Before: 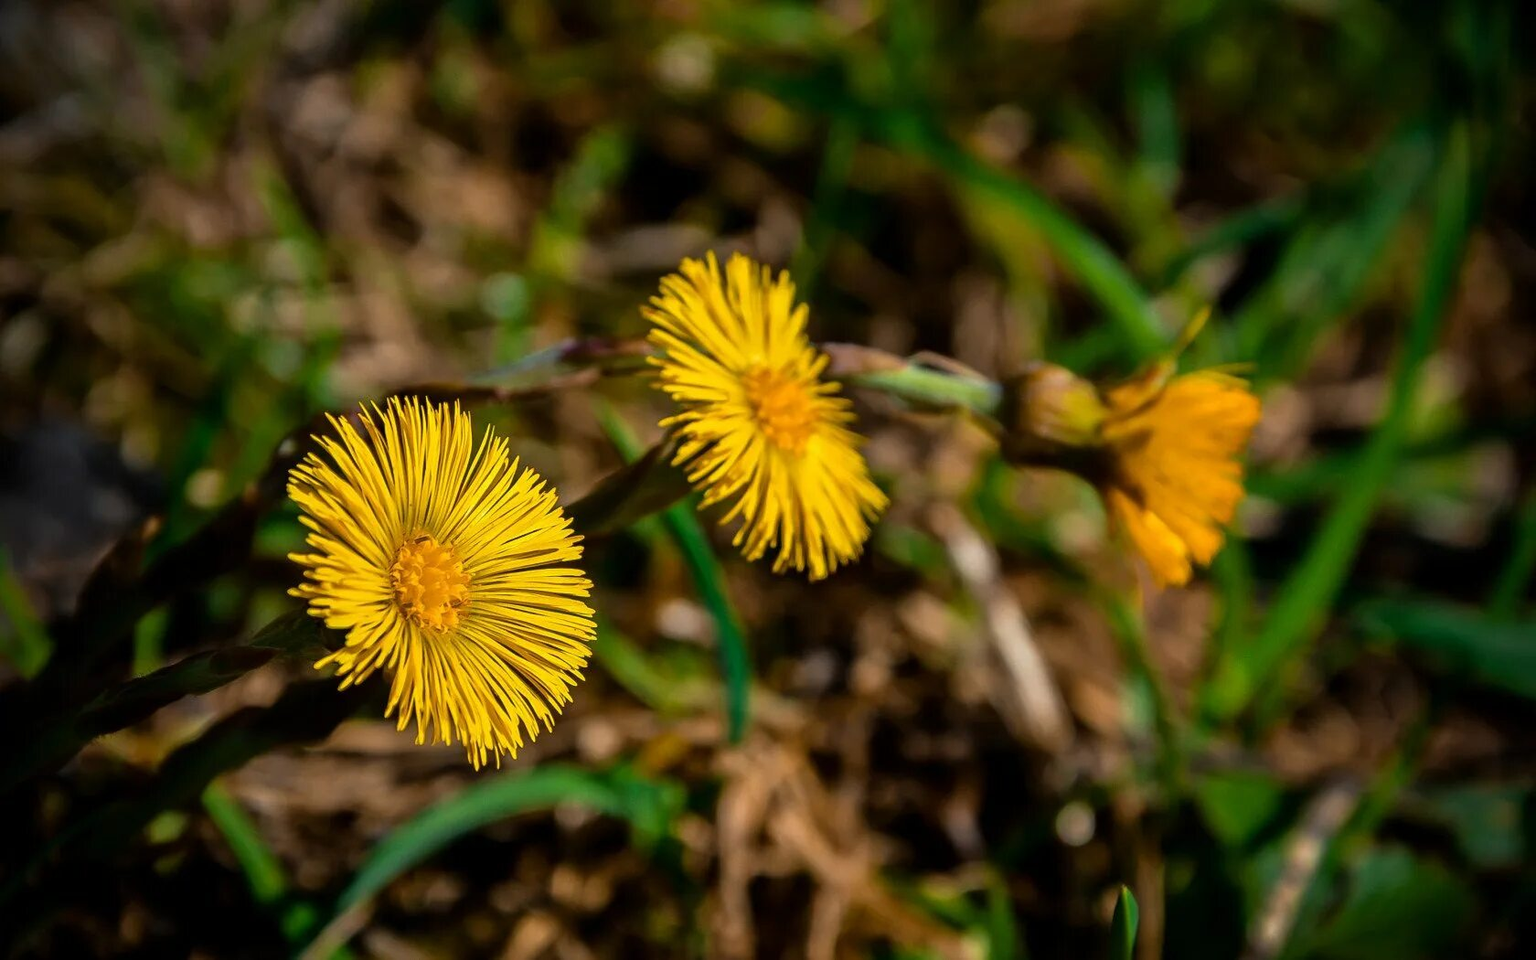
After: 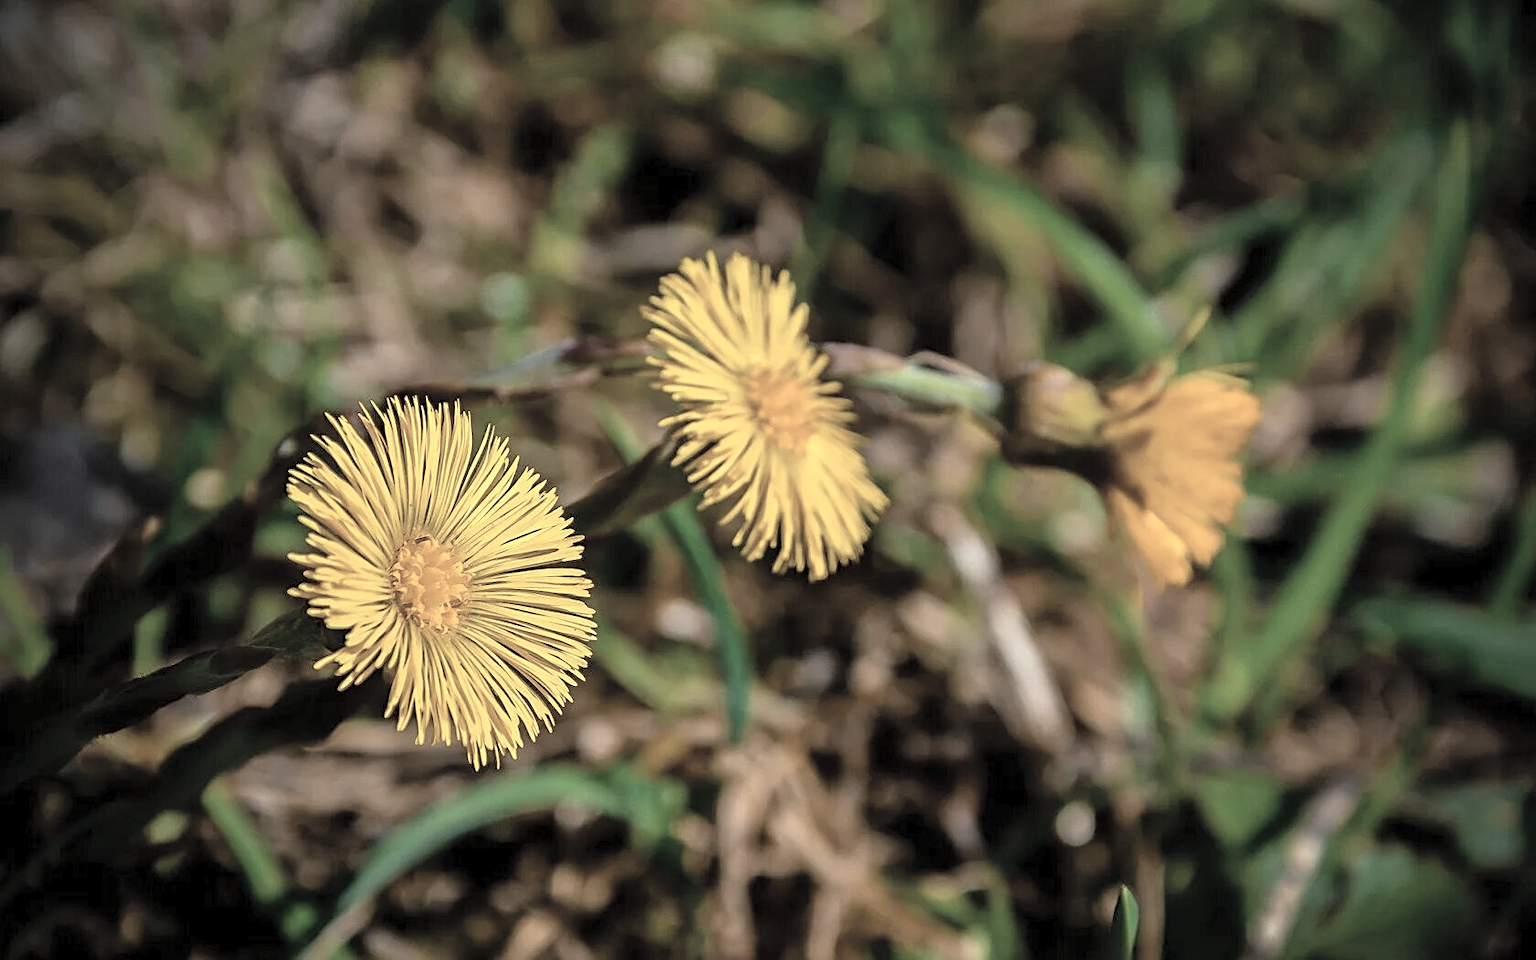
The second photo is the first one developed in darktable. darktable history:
sharpen: on, module defaults
contrast brightness saturation: brightness 0.18, saturation -0.5
exposure: exposure 0.2 EV, compensate highlight preservation false
white balance: red 0.98, blue 1.034
